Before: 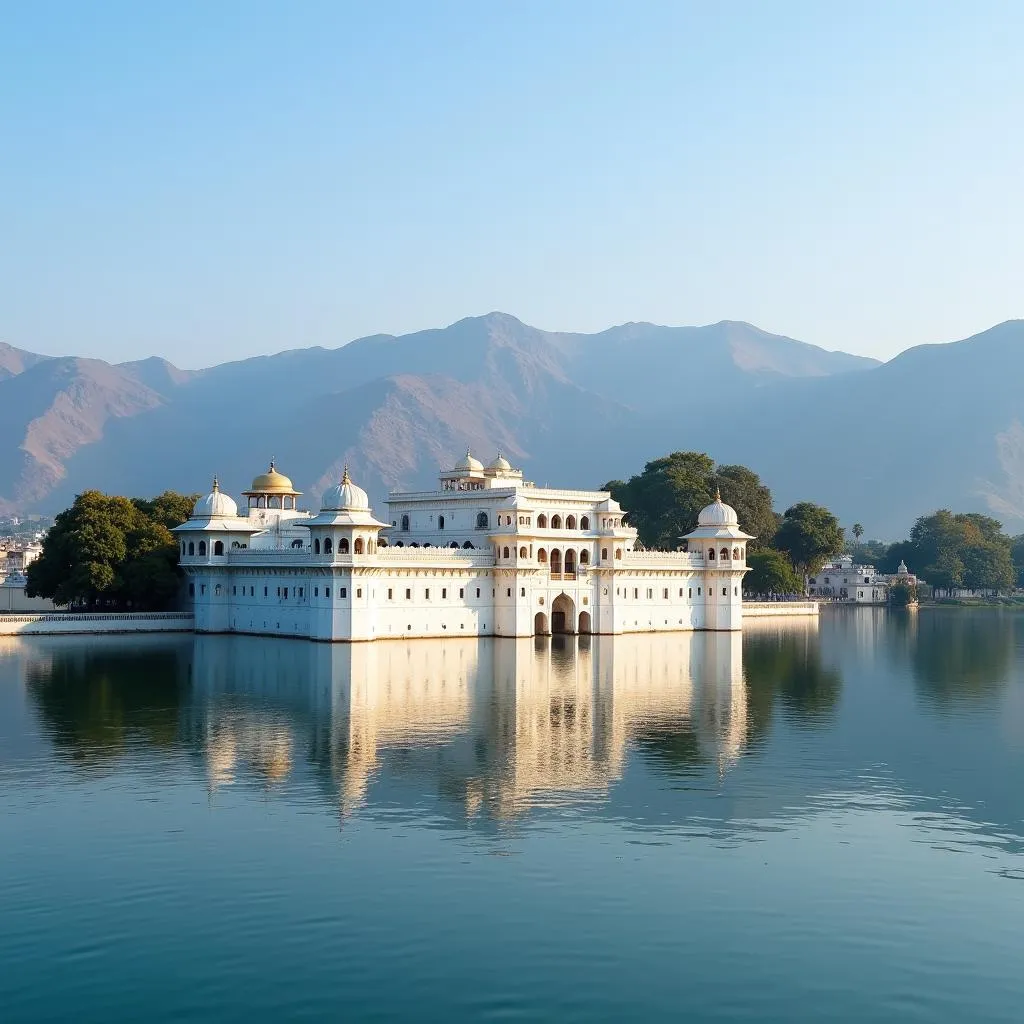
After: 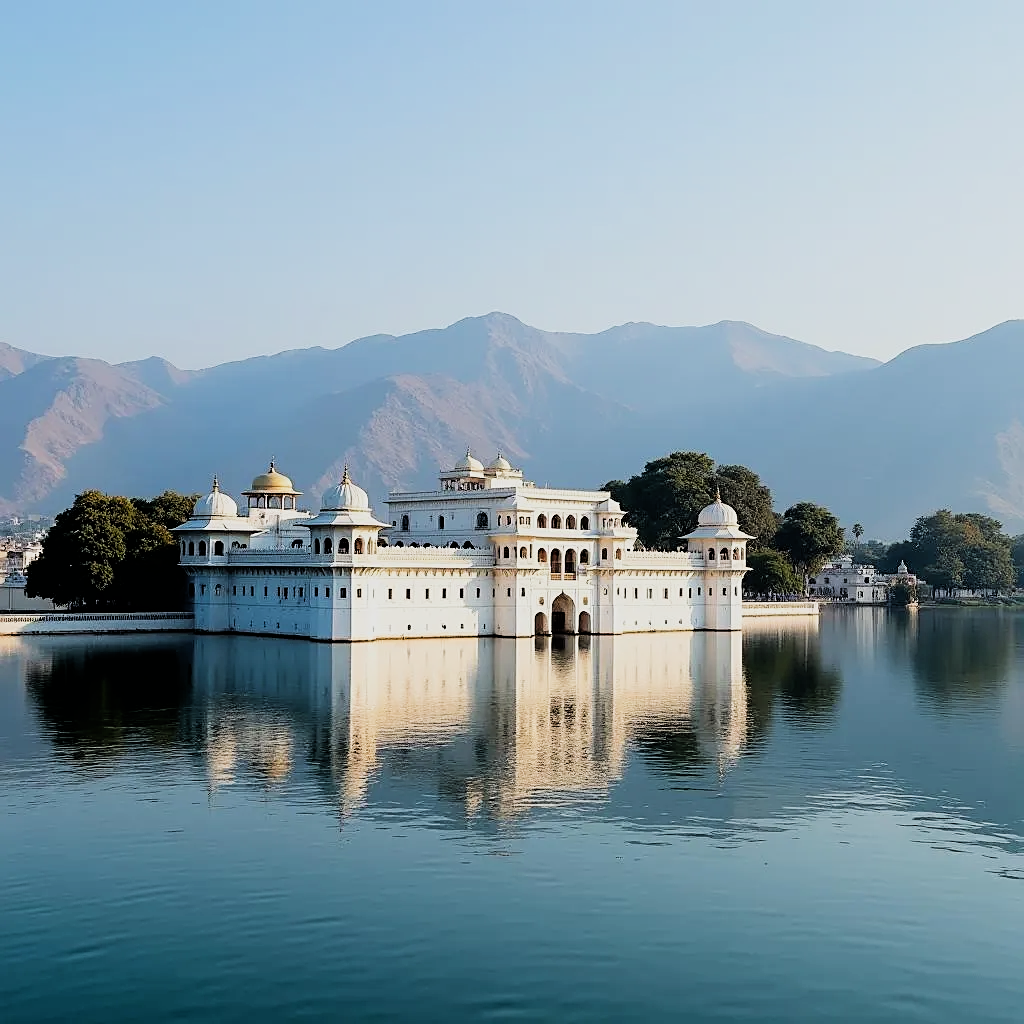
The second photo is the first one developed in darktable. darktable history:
filmic rgb: black relative exposure -5.14 EV, white relative exposure 3.96 EV, hardness 2.88, contrast 1.3, highlights saturation mix -29.17%
sharpen: on, module defaults
